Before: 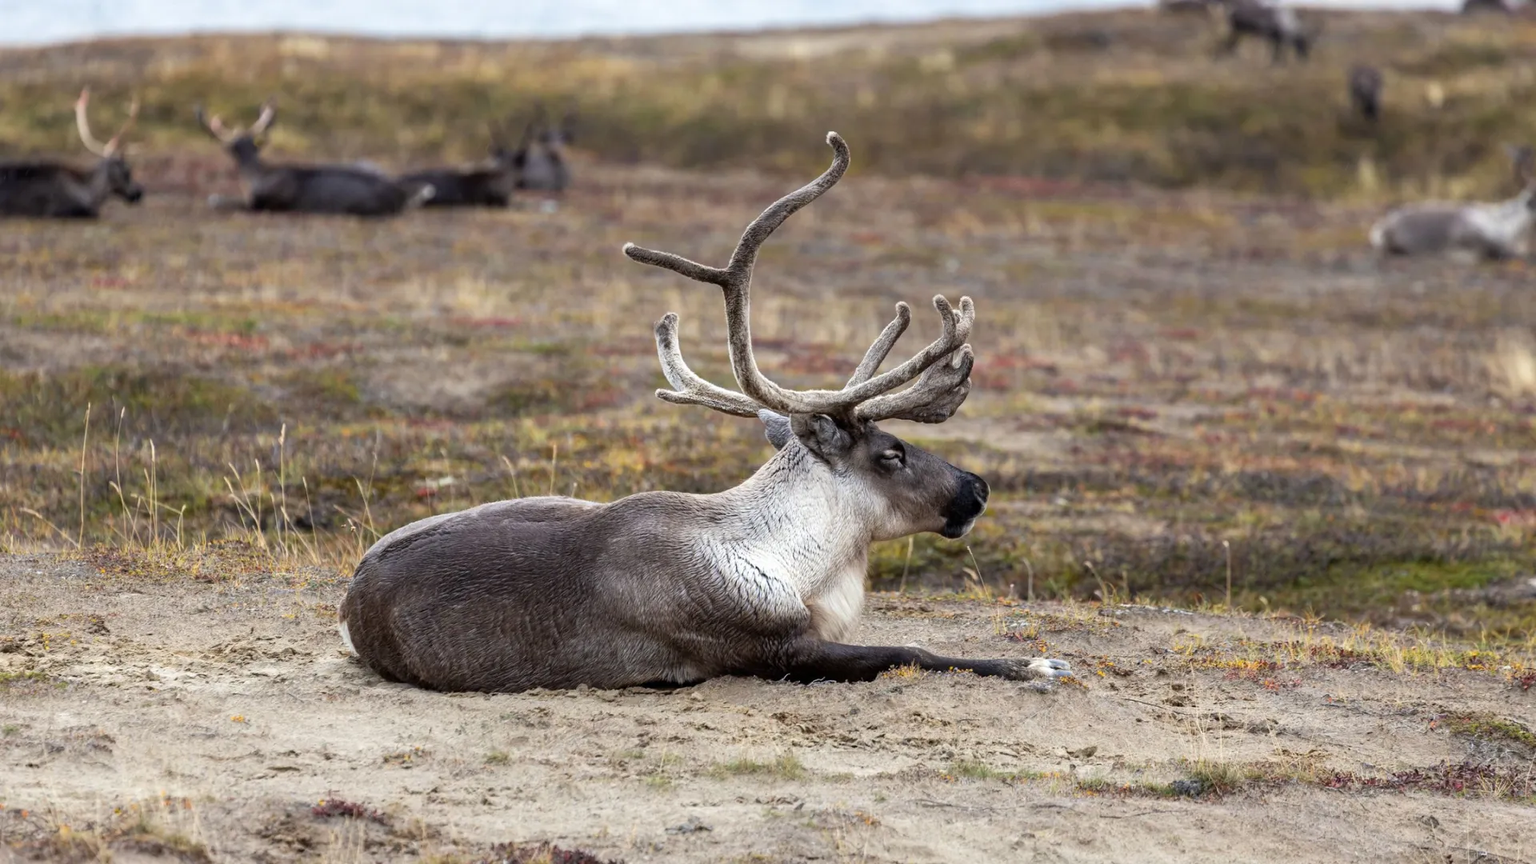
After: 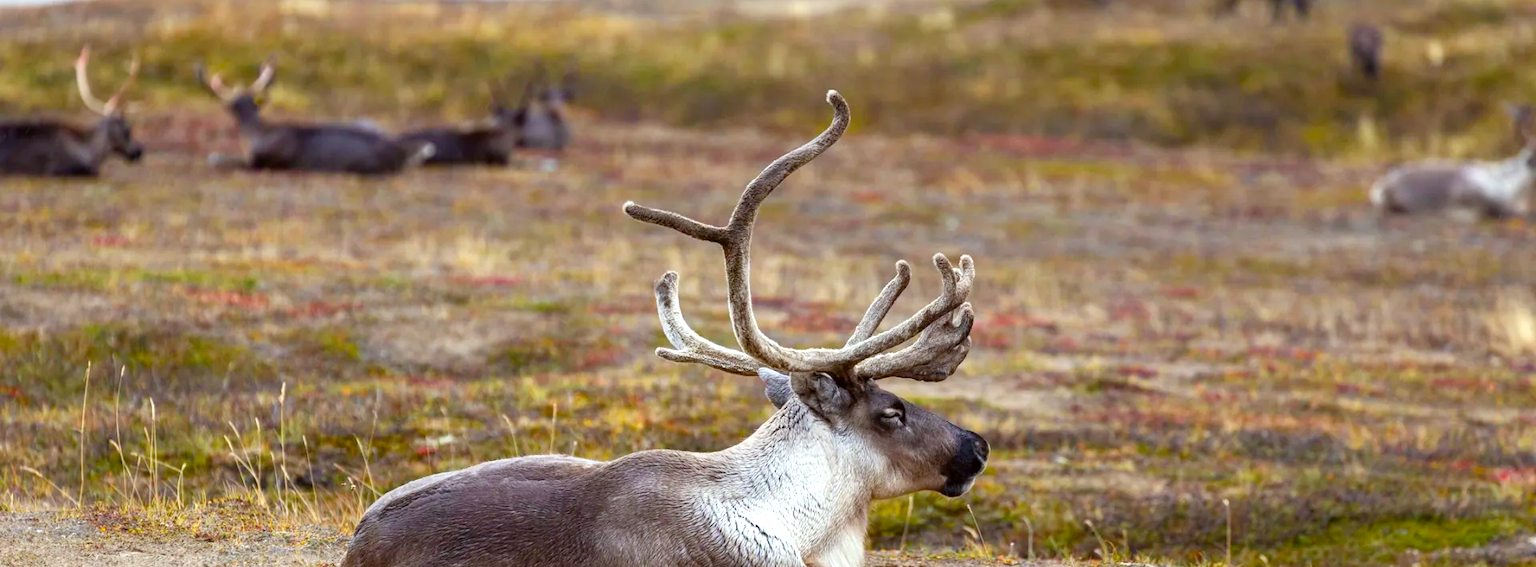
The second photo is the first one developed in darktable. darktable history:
color correction: highlights a* -2.73, highlights b* -2.09, shadows a* 2.41, shadows b* 2.73
exposure: exposure 0.3 EV, compensate highlight preservation false
color balance rgb: perceptual saturation grading › global saturation 20%, perceptual saturation grading › highlights -25%, perceptual saturation grading › shadows 25%, global vibrance 50%
crop and rotate: top 4.848%, bottom 29.503%
